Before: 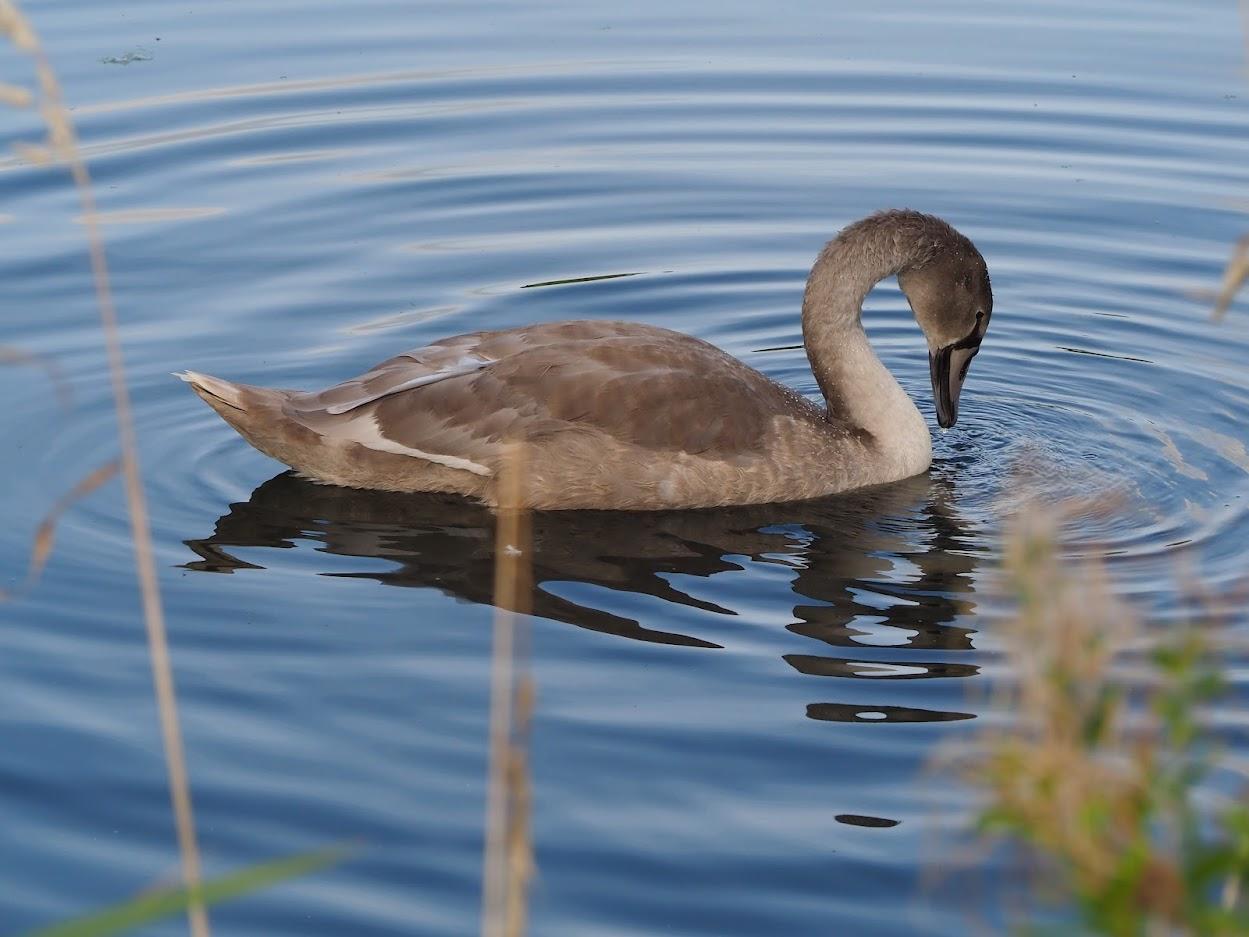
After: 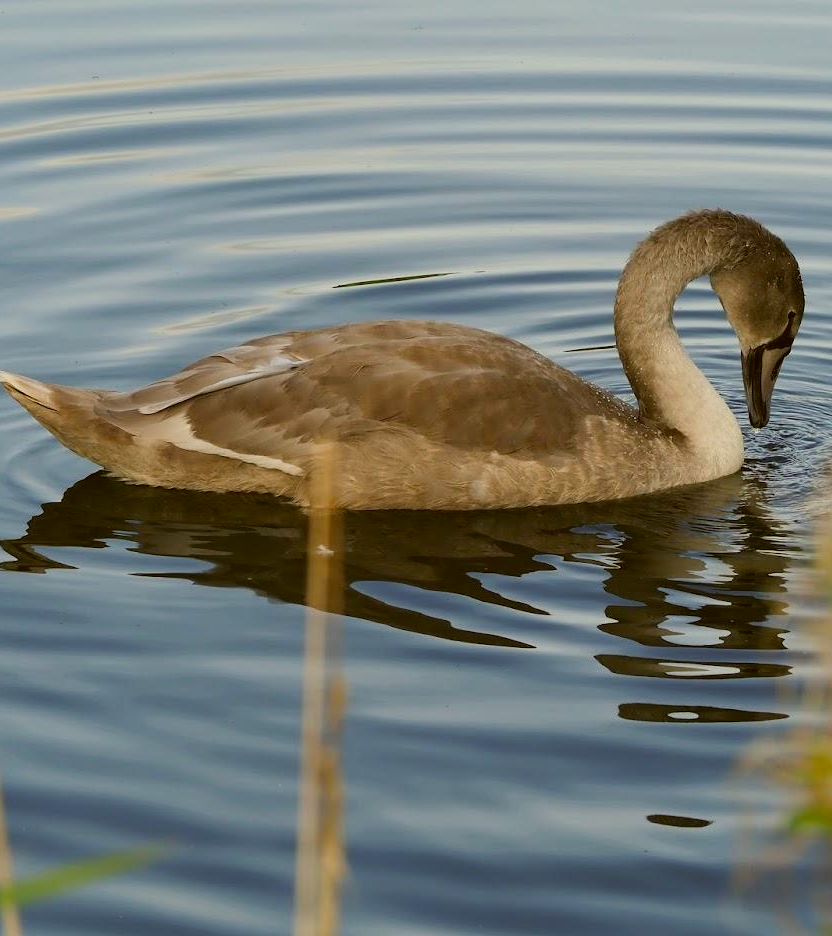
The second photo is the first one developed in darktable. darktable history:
sigmoid: contrast 1.22, skew 0.65
color balance: contrast 8.5%, output saturation 105%
color correction: highlights a* -1.43, highlights b* 10.12, shadows a* 0.395, shadows b* 19.35
crop and rotate: left 15.055%, right 18.278%
